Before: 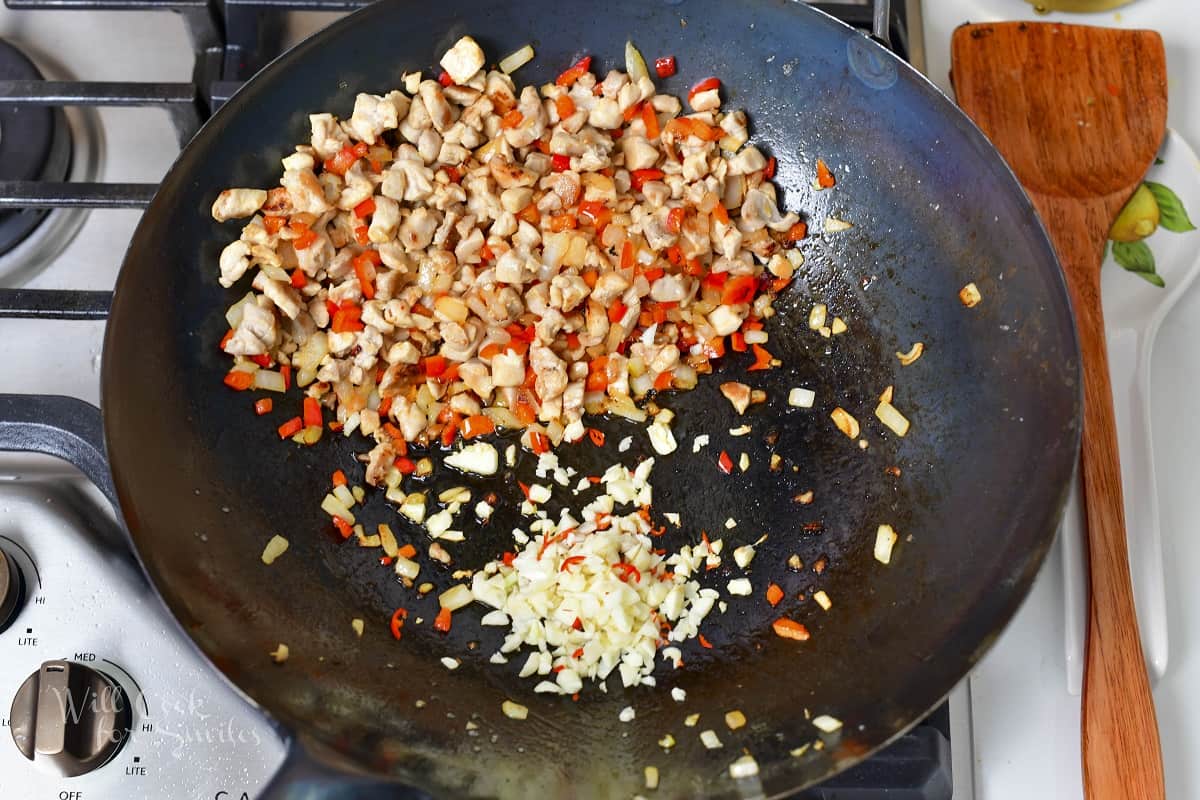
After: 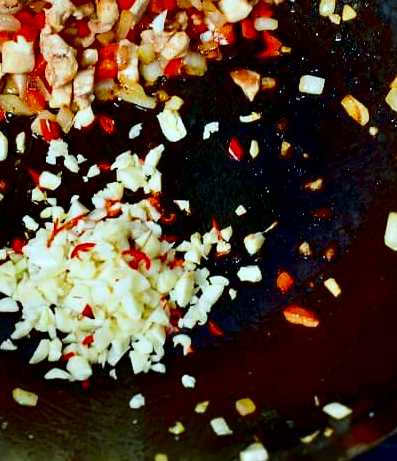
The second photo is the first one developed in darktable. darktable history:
crop: left 40.878%, top 39.176%, right 25.993%, bottom 3.081%
exposure: black level correction 0.016, exposure -0.009 EV, compensate highlight preservation false
contrast brightness saturation: contrast 0.19, brightness -0.24, saturation 0.11
white balance: red 0.925, blue 1.046
